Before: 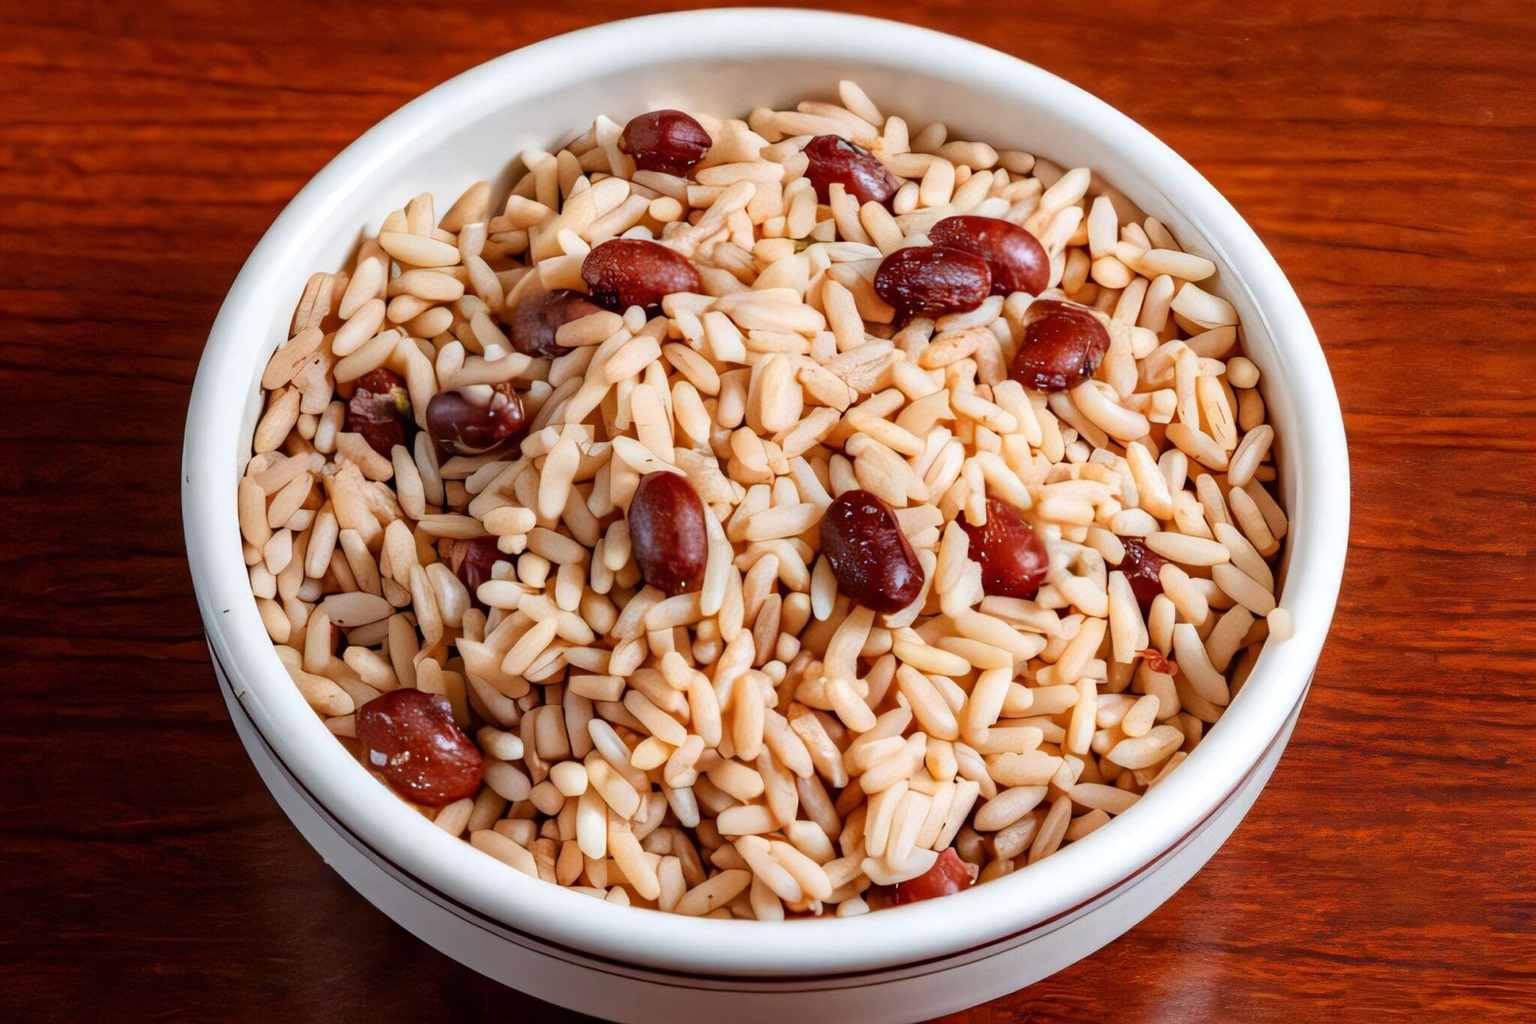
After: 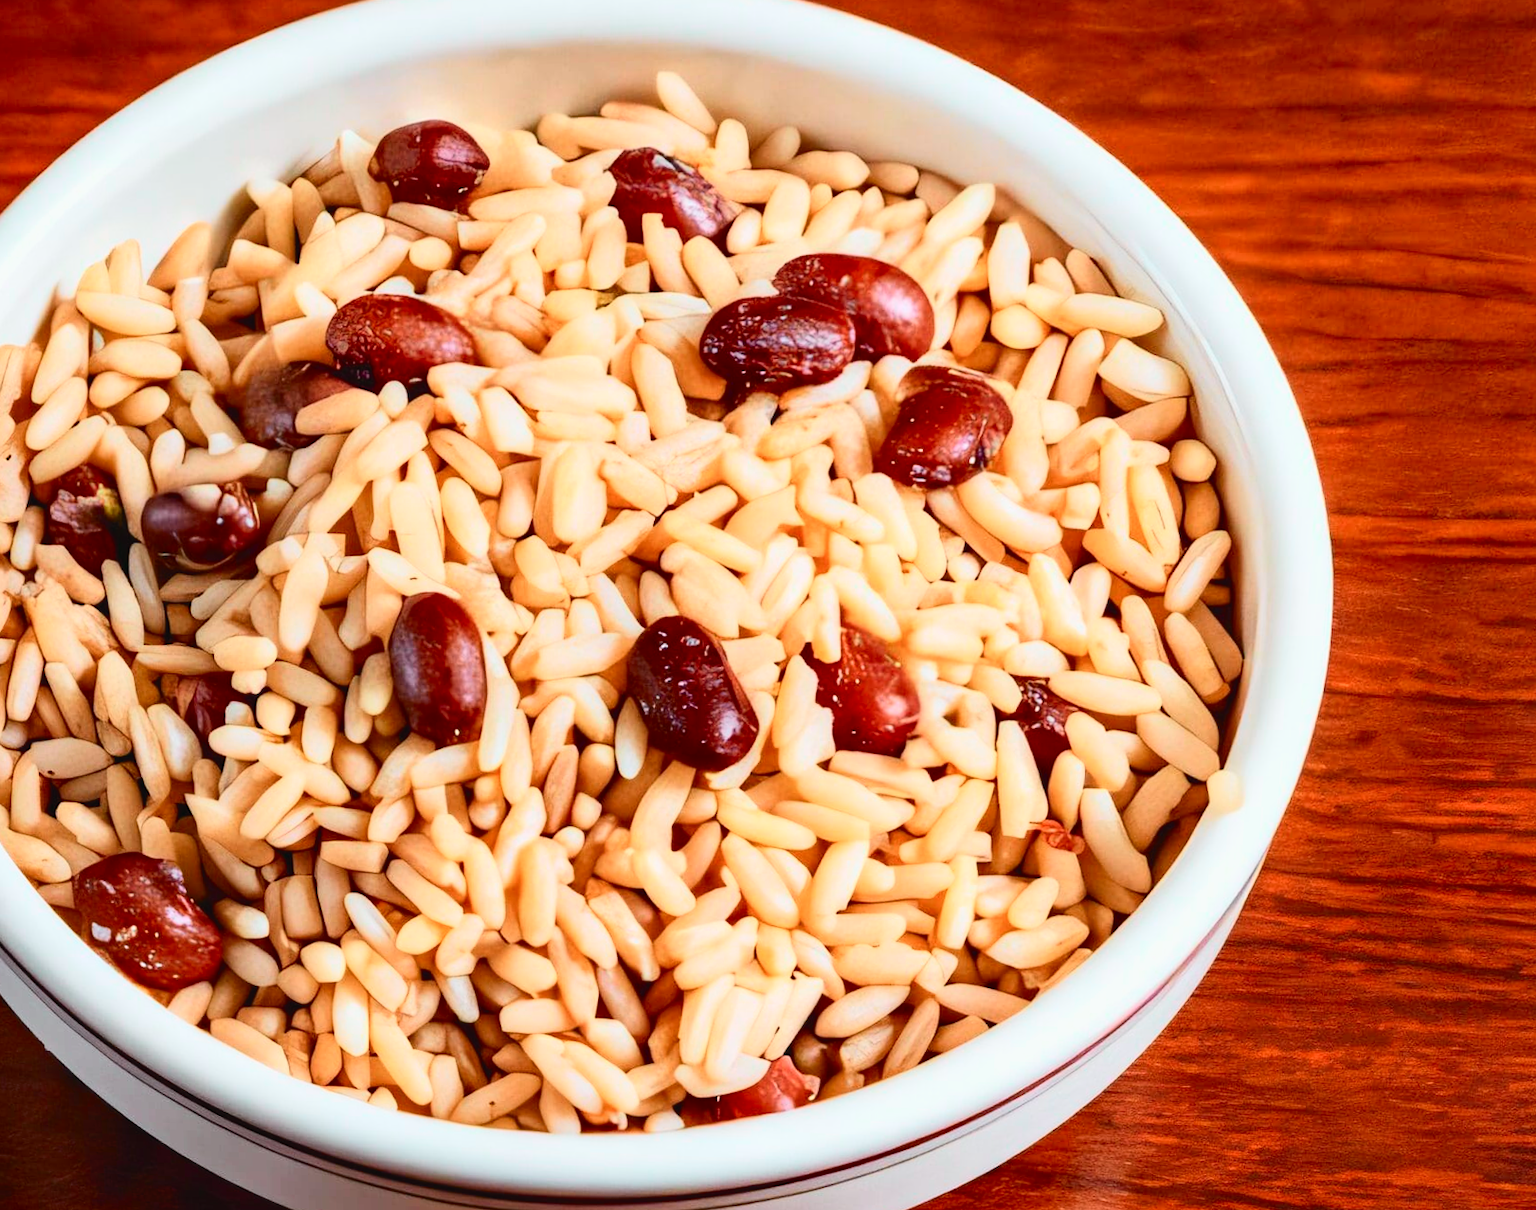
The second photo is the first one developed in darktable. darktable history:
contrast brightness saturation: contrast 0.05, brightness 0.06, saturation 0.01
tone curve: curves: ch0 [(0, 0.028) (0.037, 0.05) (0.123, 0.108) (0.19, 0.164) (0.269, 0.247) (0.475, 0.533) (0.595, 0.695) (0.718, 0.823) (0.855, 0.913) (1, 0.982)]; ch1 [(0, 0) (0.243, 0.245) (0.427, 0.41) (0.493, 0.481) (0.505, 0.502) (0.536, 0.545) (0.56, 0.582) (0.611, 0.644) (0.769, 0.807) (1, 1)]; ch2 [(0, 0) (0.249, 0.216) (0.349, 0.321) (0.424, 0.442) (0.476, 0.483) (0.498, 0.499) (0.517, 0.519) (0.532, 0.55) (0.569, 0.608) (0.614, 0.661) (0.706, 0.75) (0.808, 0.809) (0.991, 0.968)], color space Lab, independent channels, preserve colors none
crop: left 16.145%
rotate and perspective: rotation 0.062°, lens shift (vertical) 0.115, lens shift (horizontal) -0.133, crop left 0.047, crop right 0.94, crop top 0.061, crop bottom 0.94
